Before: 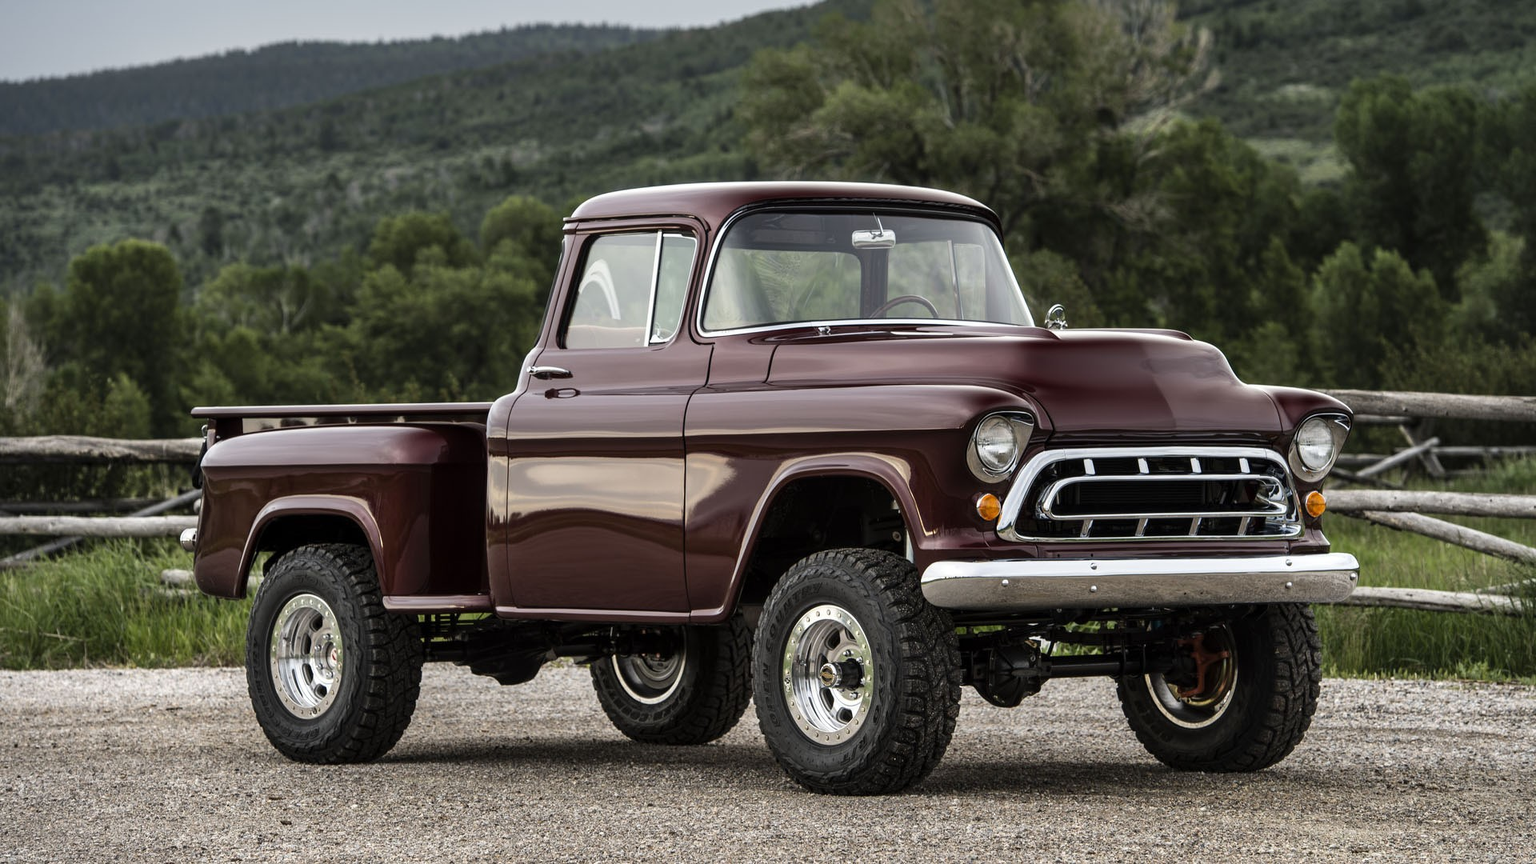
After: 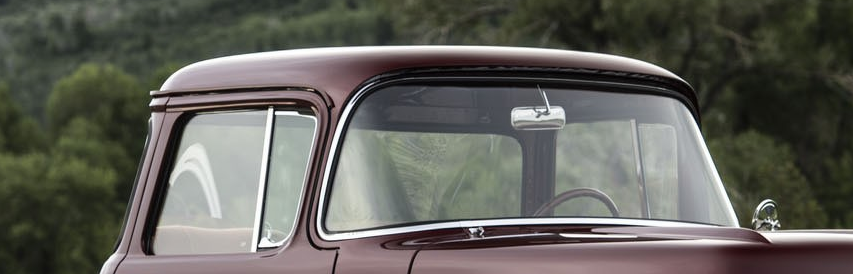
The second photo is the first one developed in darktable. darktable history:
crop: left 28.888%, top 16.784%, right 26.678%, bottom 57.793%
